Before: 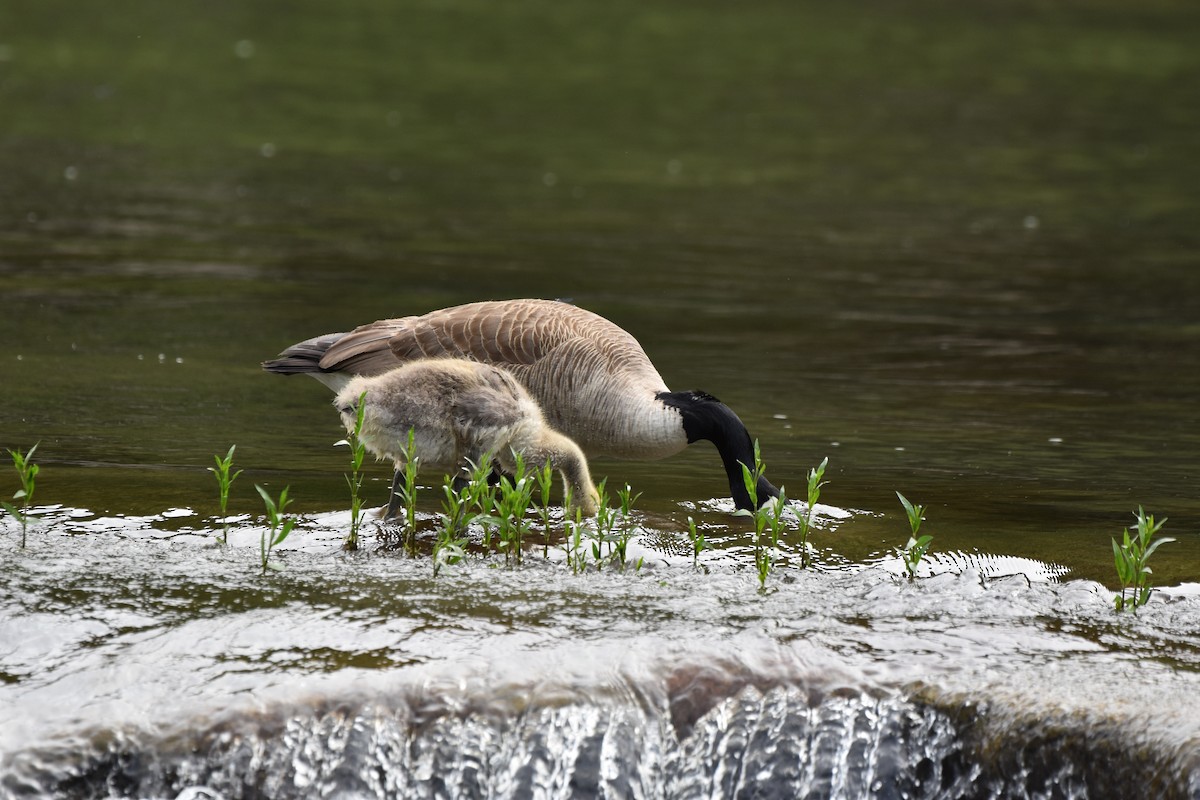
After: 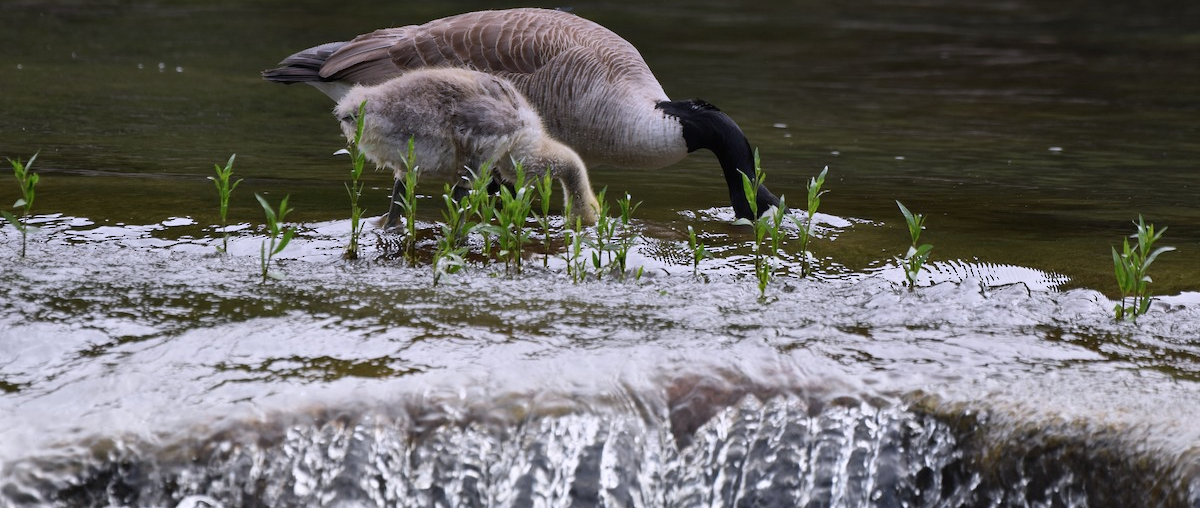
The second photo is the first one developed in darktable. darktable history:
crop and rotate: top 36.435%
graduated density: hue 238.83°, saturation 50%
white balance: red 1.009, blue 1.027
